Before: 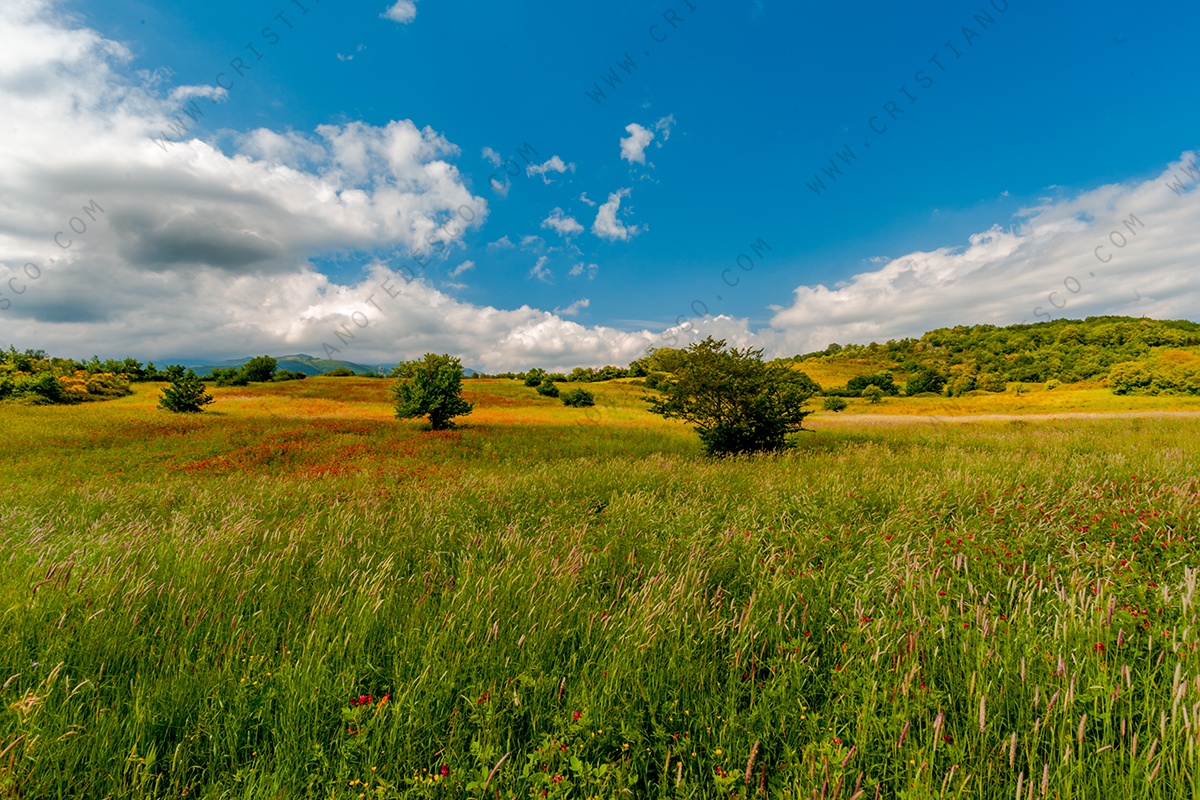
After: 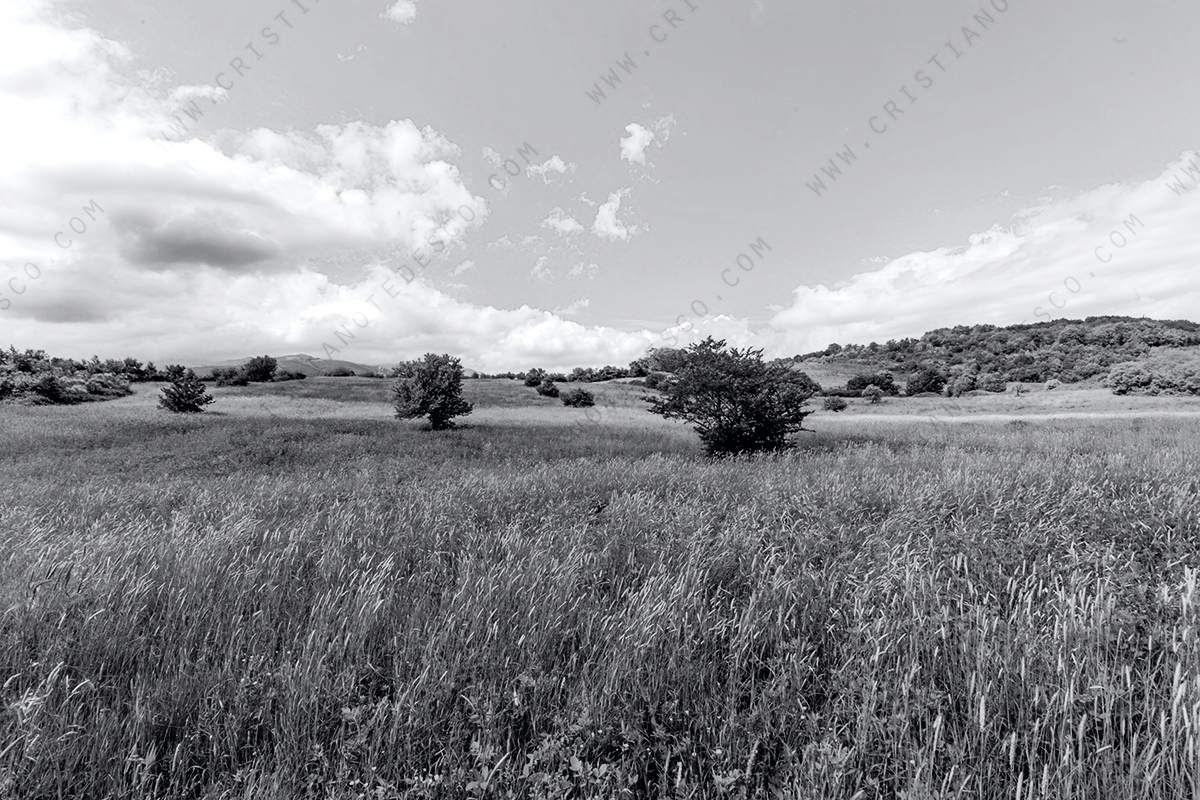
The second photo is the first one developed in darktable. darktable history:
tone curve: curves: ch0 [(0, 0) (0.051, 0.03) (0.096, 0.071) (0.243, 0.246) (0.461, 0.515) (0.605, 0.692) (0.761, 0.85) (0.881, 0.933) (1, 0.984)]; ch1 [(0, 0) (0.1, 0.038) (0.318, 0.243) (0.431, 0.384) (0.488, 0.475) (0.499, 0.499) (0.534, 0.546) (0.567, 0.592) (0.601, 0.632) (0.734, 0.809) (1, 1)]; ch2 [(0, 0) (0.297, 0.257) (0.414, 0.379) (0.453, 0.45) (0.479, 0.483) (0.504, 0.499) (0.52, 0.519) (0.541, 0.554) (0.614, 0.652) (0.817, 0.874) (1, 1)], color space Lab, independent channels
color calibration: output gray [0.253, 0.26, 0.487, 0], illuminant F (fluorescent), F source F9 (Cool White Deluxe 4150 K) – high CRI, x 0.375, y 0.373, temperature 4162.5 K
exposure: exposure 0.475 EV, compensate exposure bias true, compensate highlight preservation false
